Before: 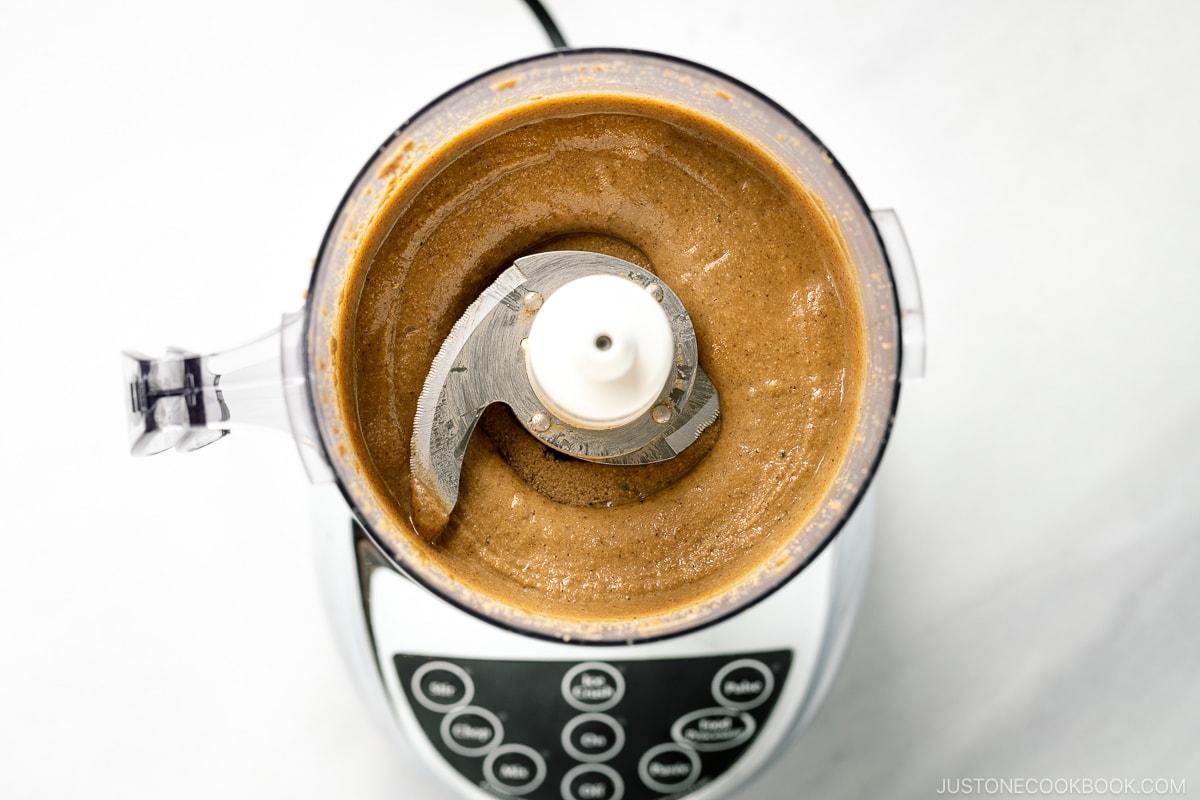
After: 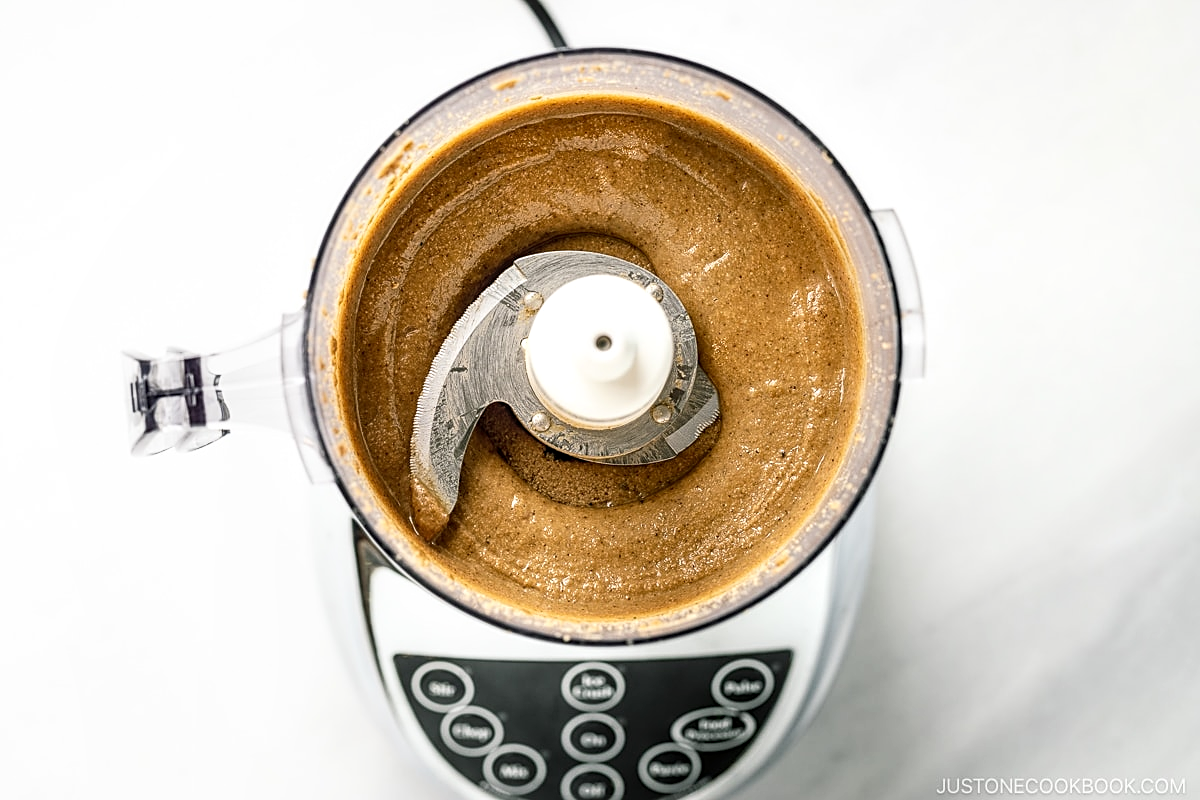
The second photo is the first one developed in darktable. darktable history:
shadows and highlights: shadows -1.01, highlights 38.71
local contrast: on, module defaults
sharpen: on, module defaults
